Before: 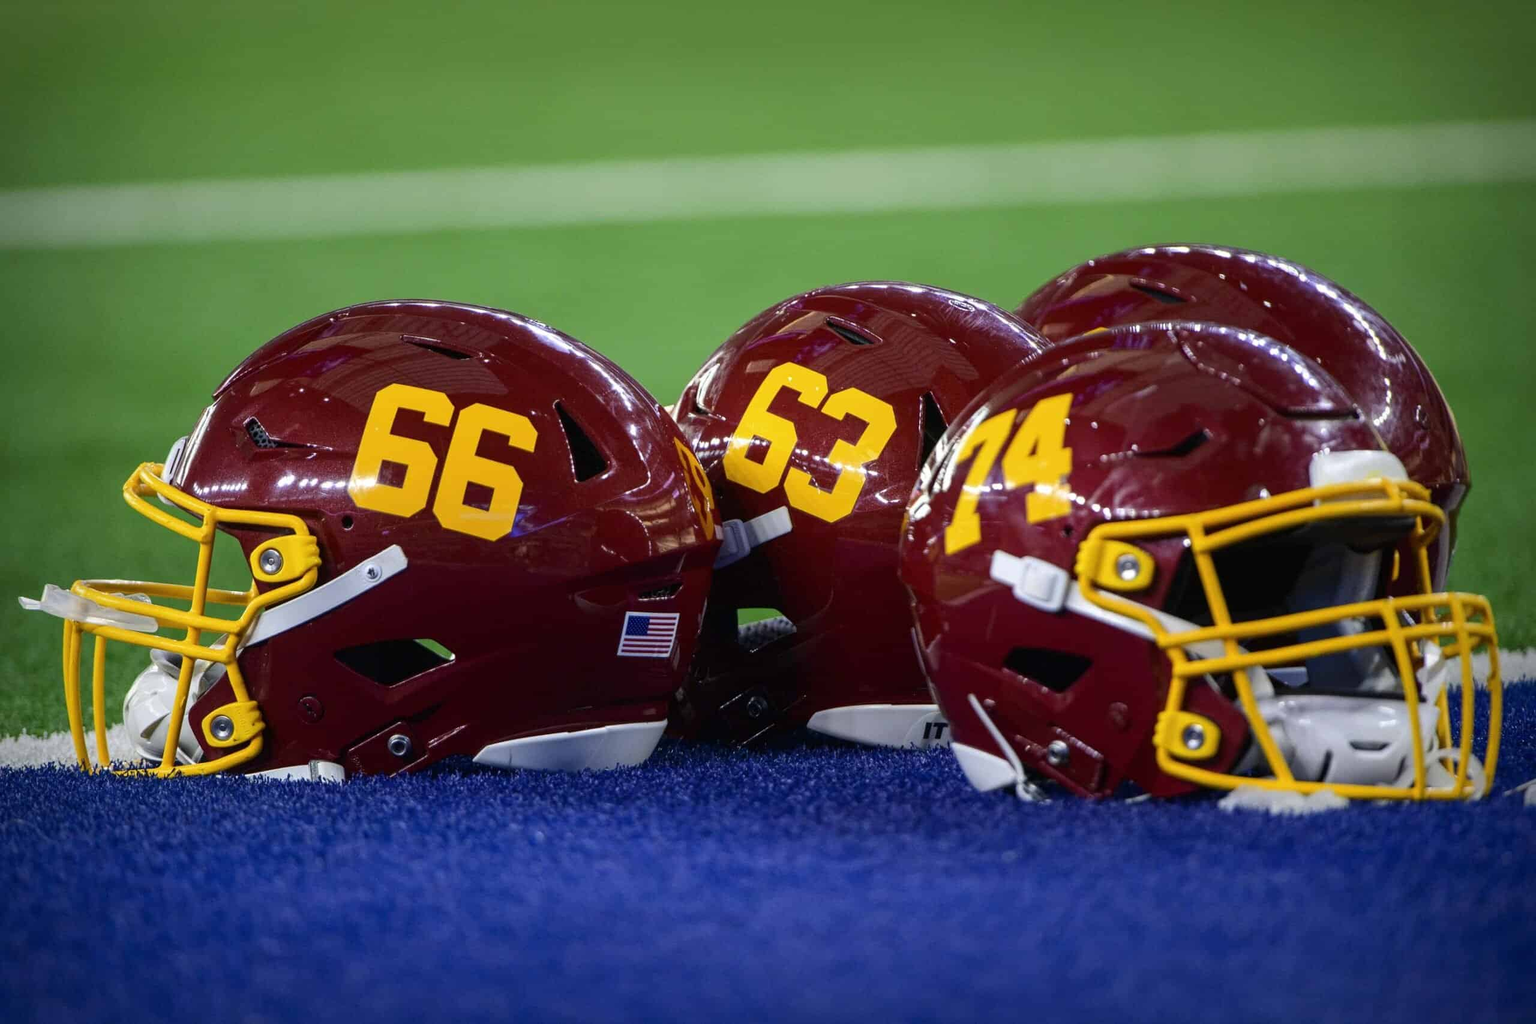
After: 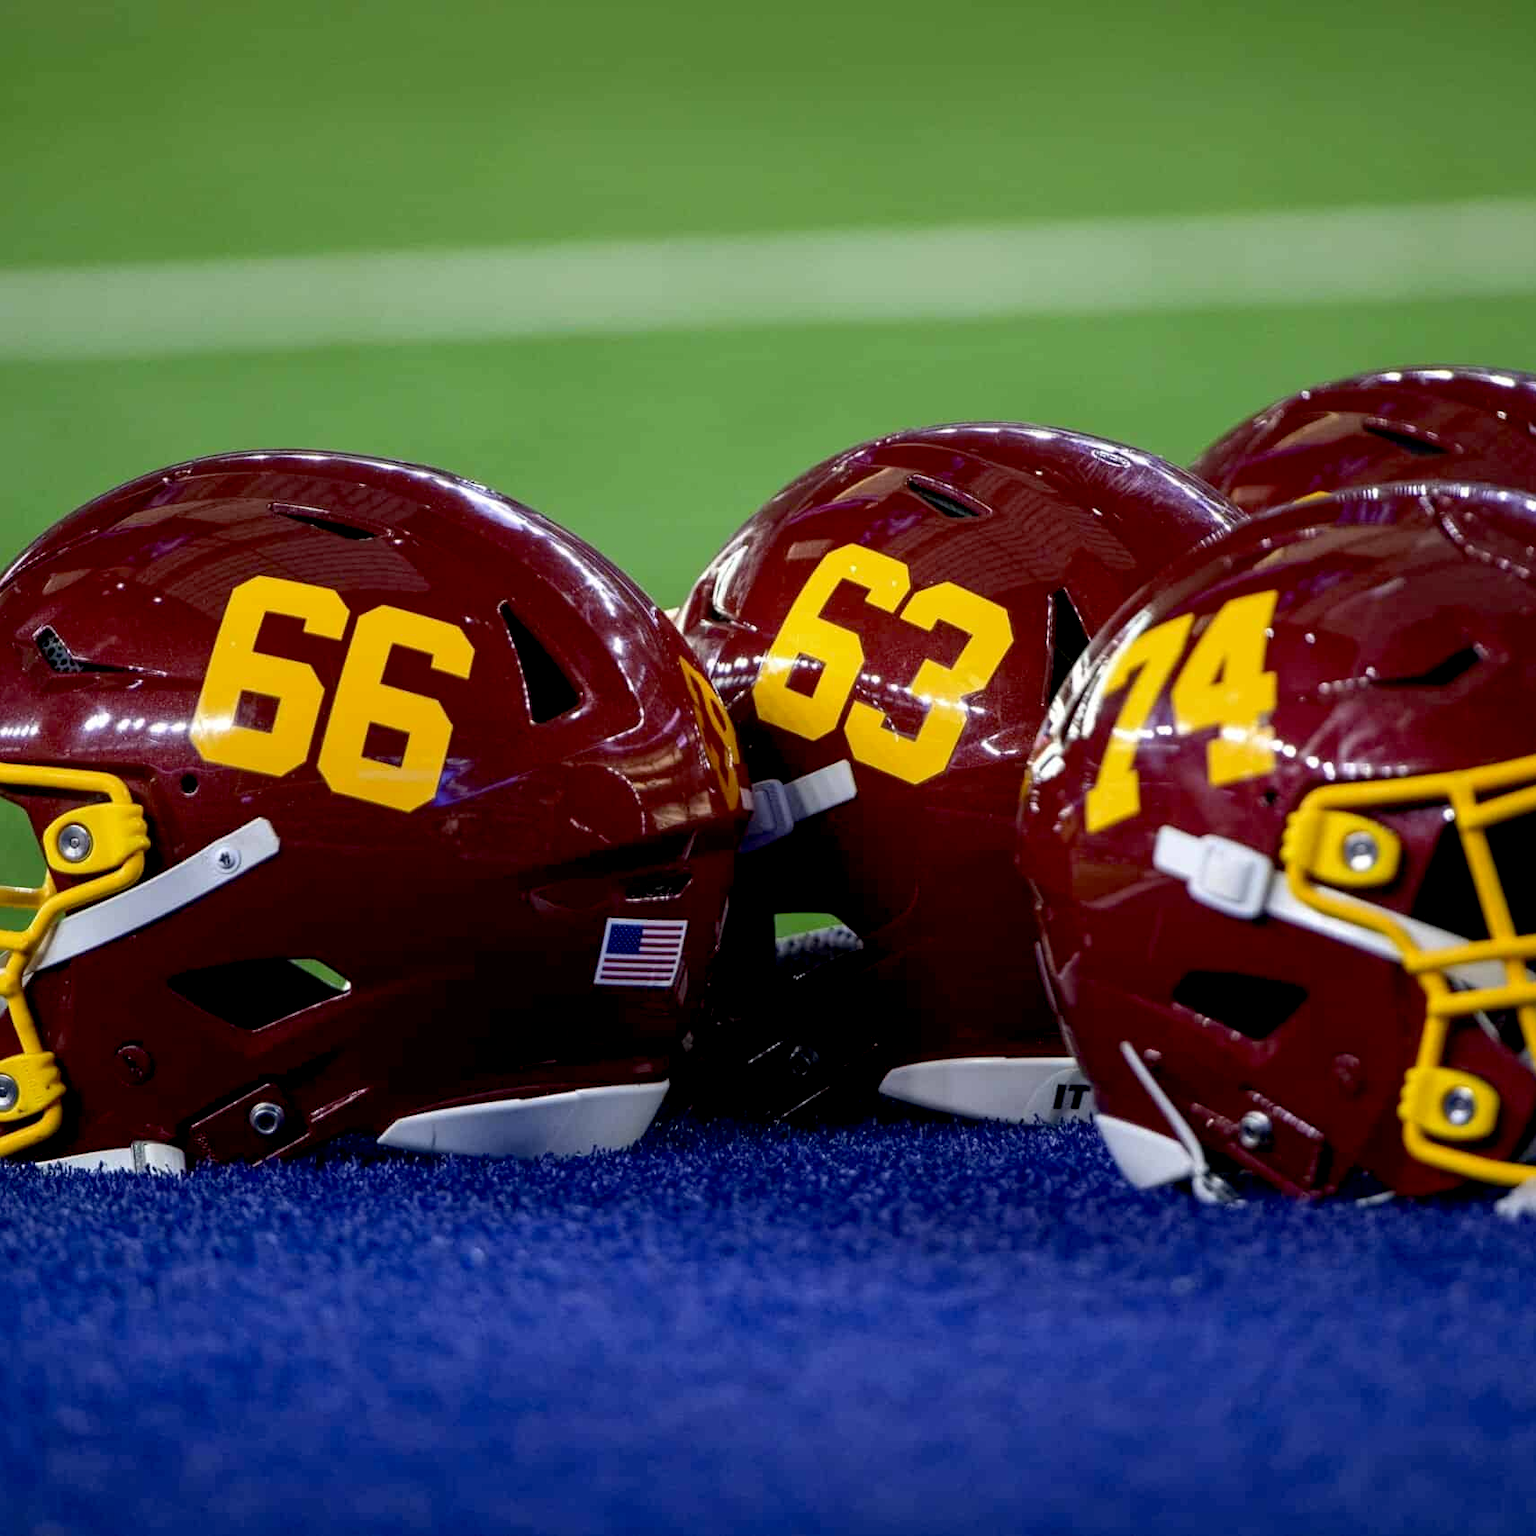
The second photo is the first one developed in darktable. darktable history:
crop and rotate: left 14.436%, right 18.898%
exposure: black level correction 0.009, exposure 0.014 EV, compensate highlight preservation false
